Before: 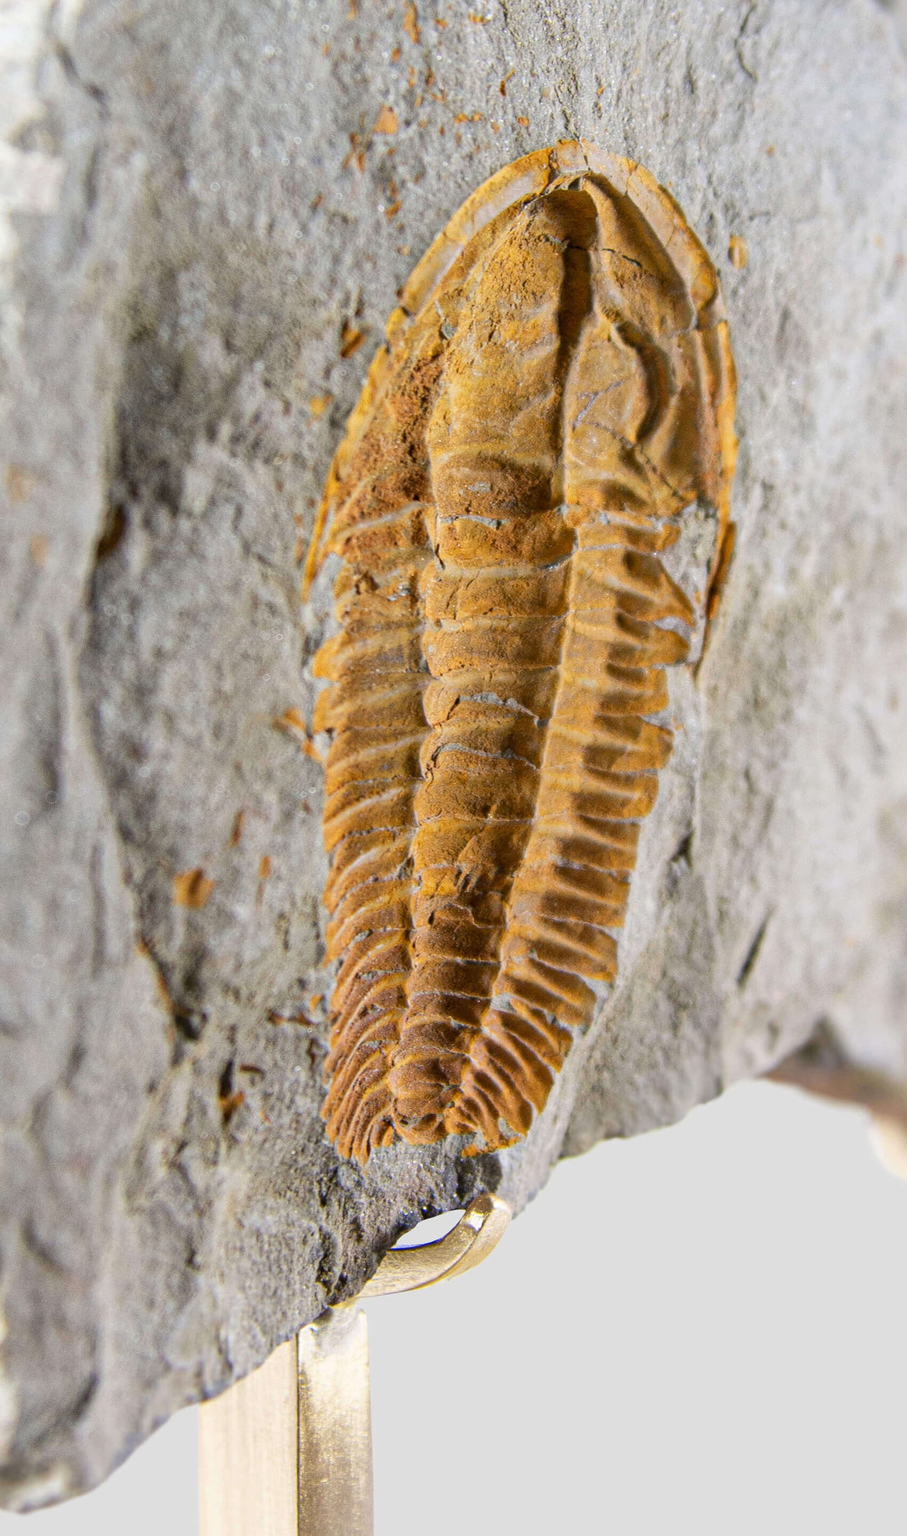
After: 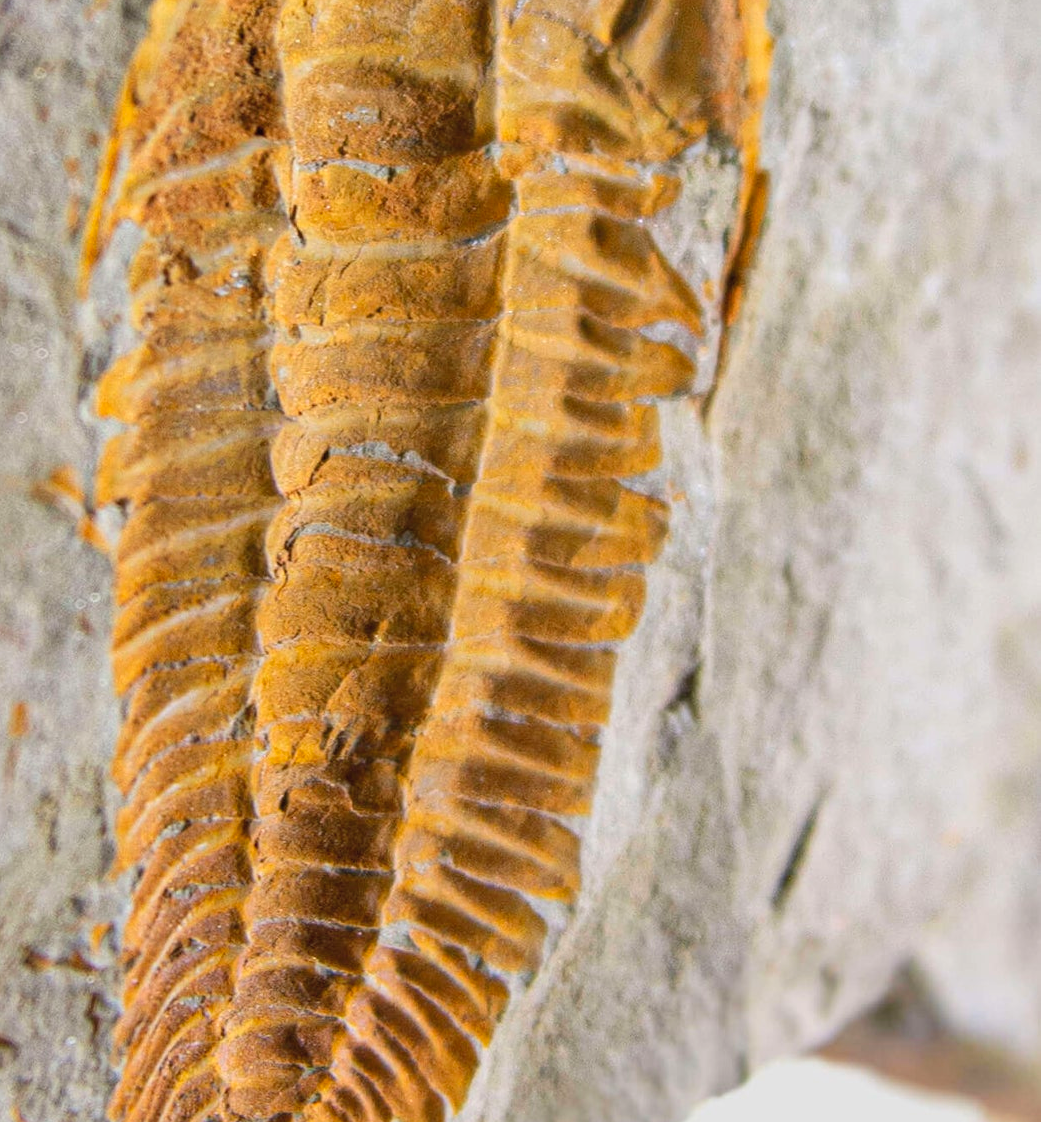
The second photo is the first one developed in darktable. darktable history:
contrast brightness saturation: brightness 0.09, saturation 0.19
crop and rotate: left 27.938%, top 27.046%, bottom 27.046%
